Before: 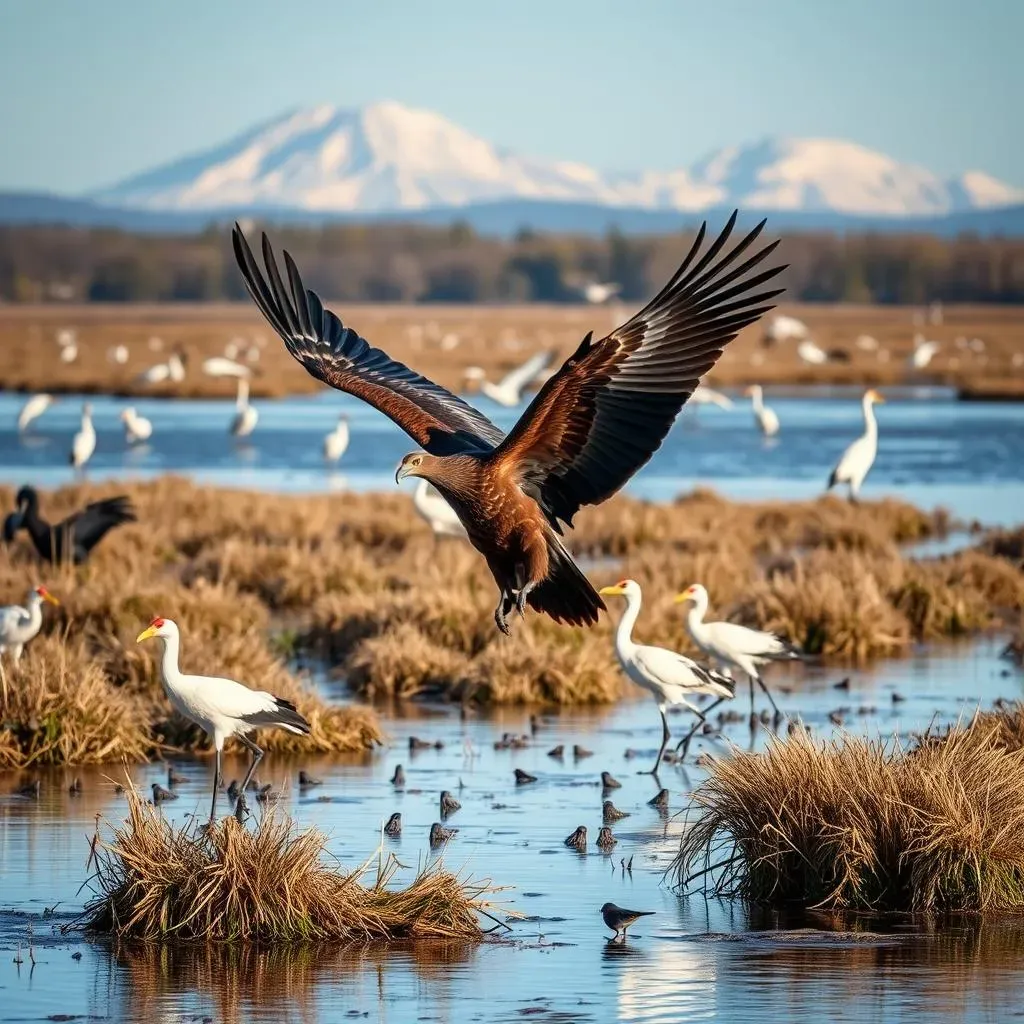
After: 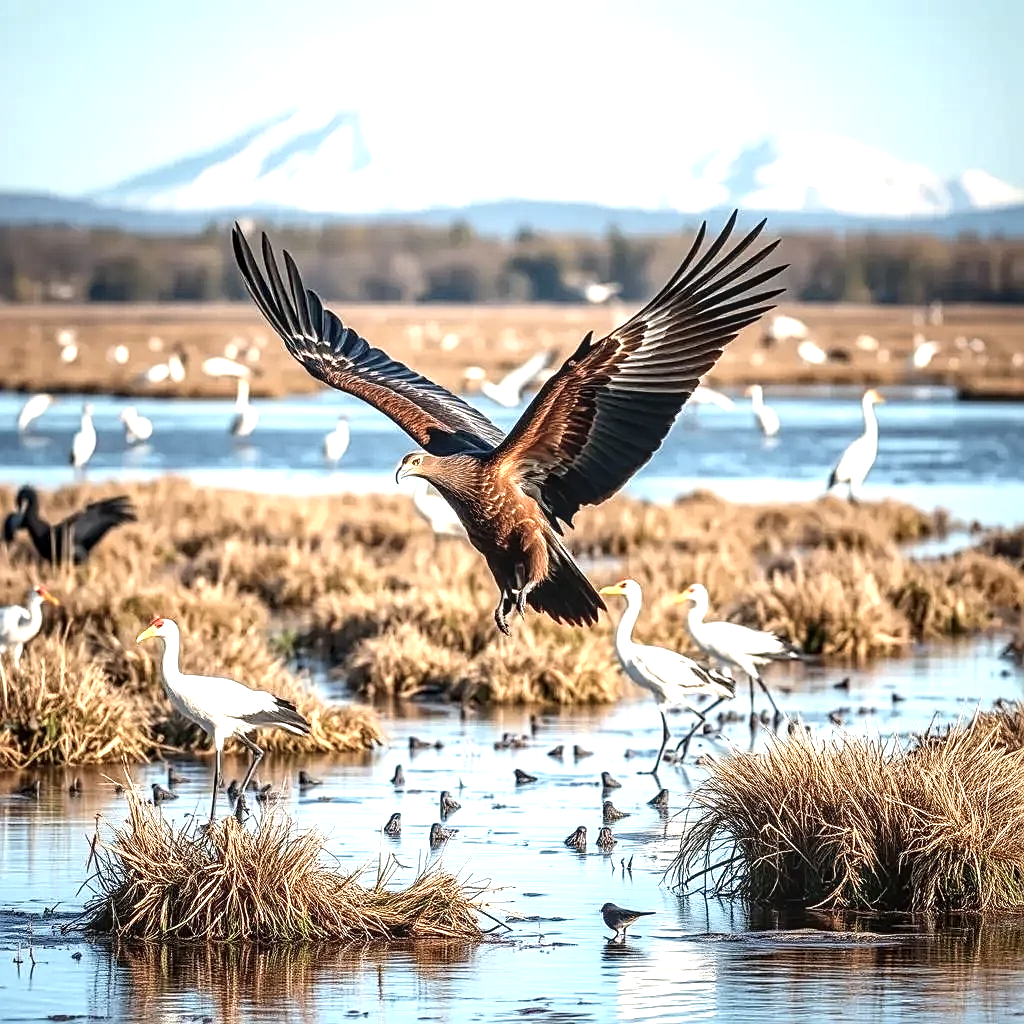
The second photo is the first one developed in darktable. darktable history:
exposure: exposure 0.997 EV, compensate exposure bias true, compensate highlight preservation false
sharpen: on, module defaults
local contrast: on, module defaults
contrast brightness saturation: contrast 0.101, saturation -0.284
